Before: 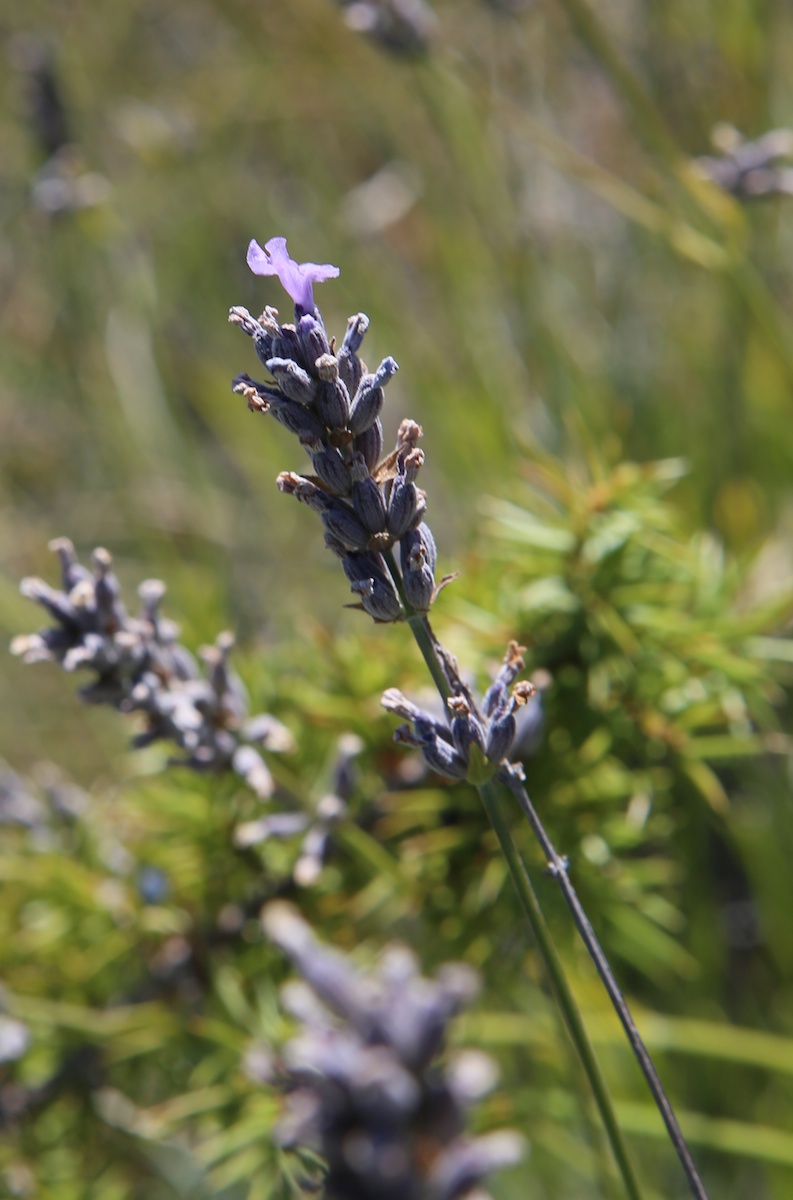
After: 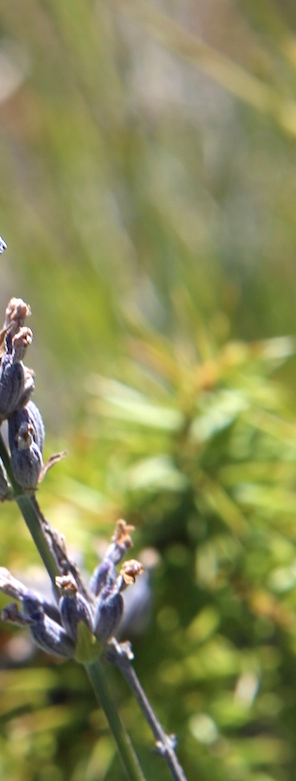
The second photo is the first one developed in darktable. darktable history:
exposure: black level correction 0.001, exposure 0.5 EV, compensate highlight preservation false
crop and rotate: left 49.482%, top 10.085%, right 13.074%, bottom 24.77%
